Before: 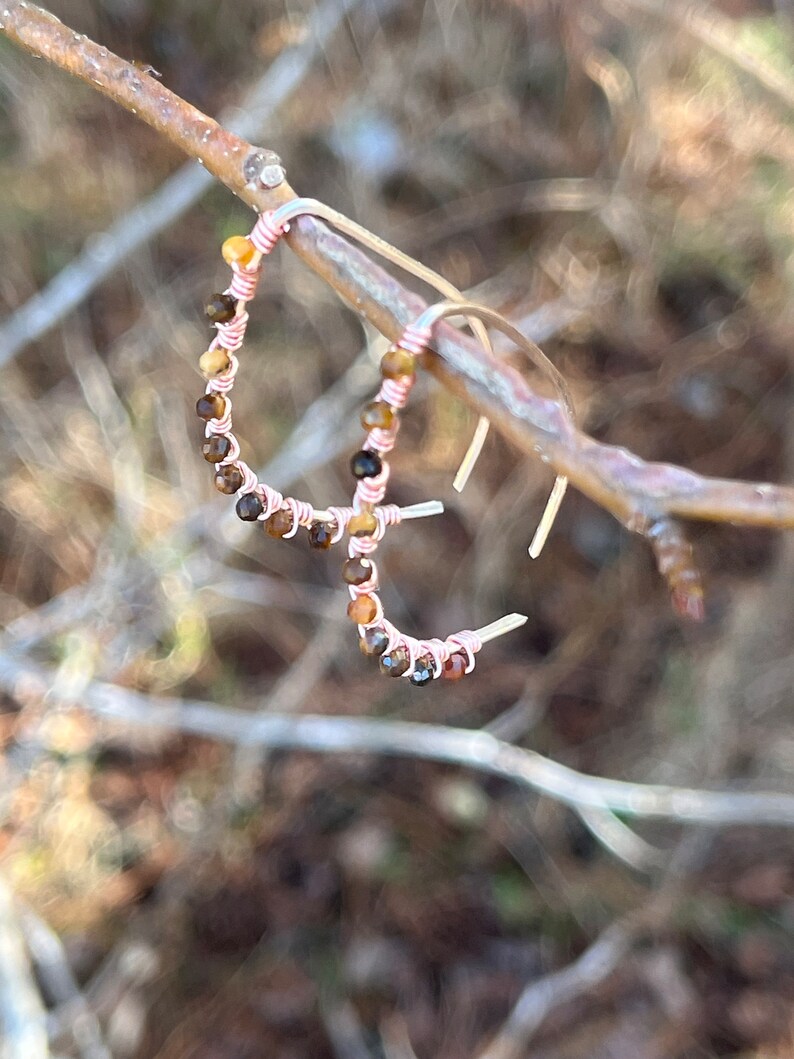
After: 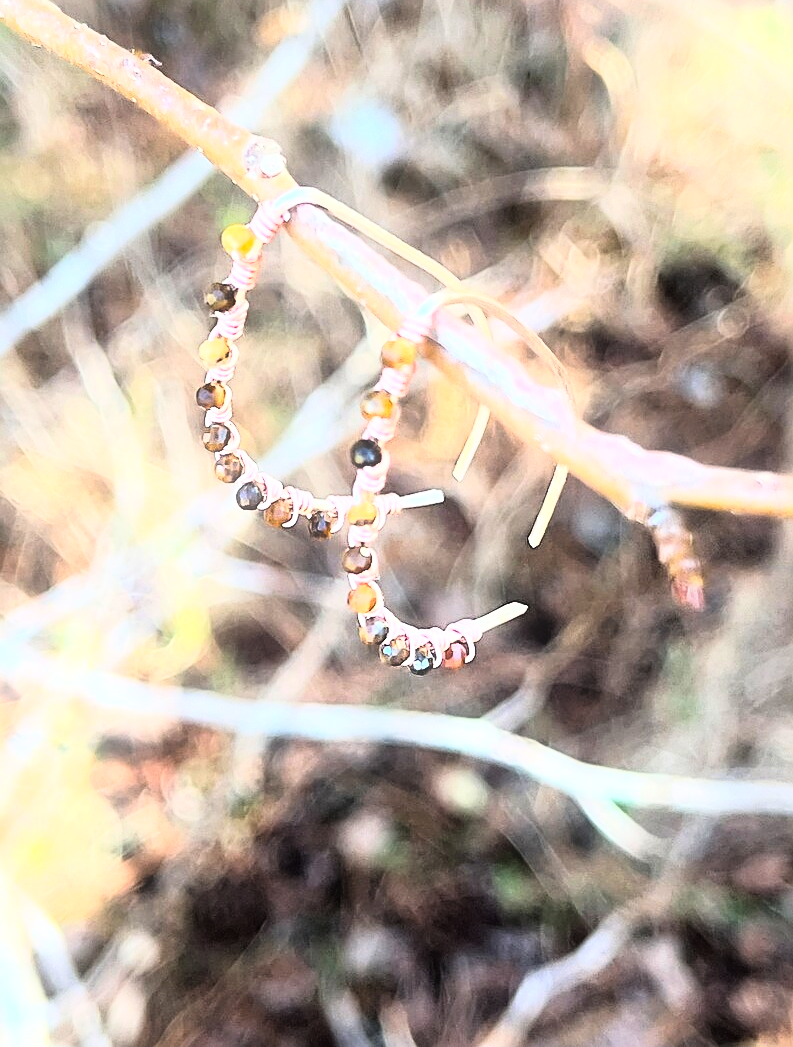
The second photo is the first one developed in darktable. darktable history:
crop: top 1.049%, right 0.001%
sharpen: on, module defaults
rgb curve: curves: ch0 [(0, 0) (0.21, 0.15) (0.24, 0.21) (0.5, 0.75) (0.75, 0.96) (0.89, 0.99) (1, 1)]; ch1 [(0, 0.02) (0.21, 0.13) (0.25, 0.2) (0.5, 0.67) (0.75, 0.9) (0.89, 0.97) (1, 1)]; ch2 [(0, 0.02) (0.21, 0.13) (0.25, 0.2) (0.5, 0.67) (0.75, 0.9) (0.89, 0.97) (1, 1)], compensate middle gray true
bloom: size 9%, threshold 100%, strength 7%
